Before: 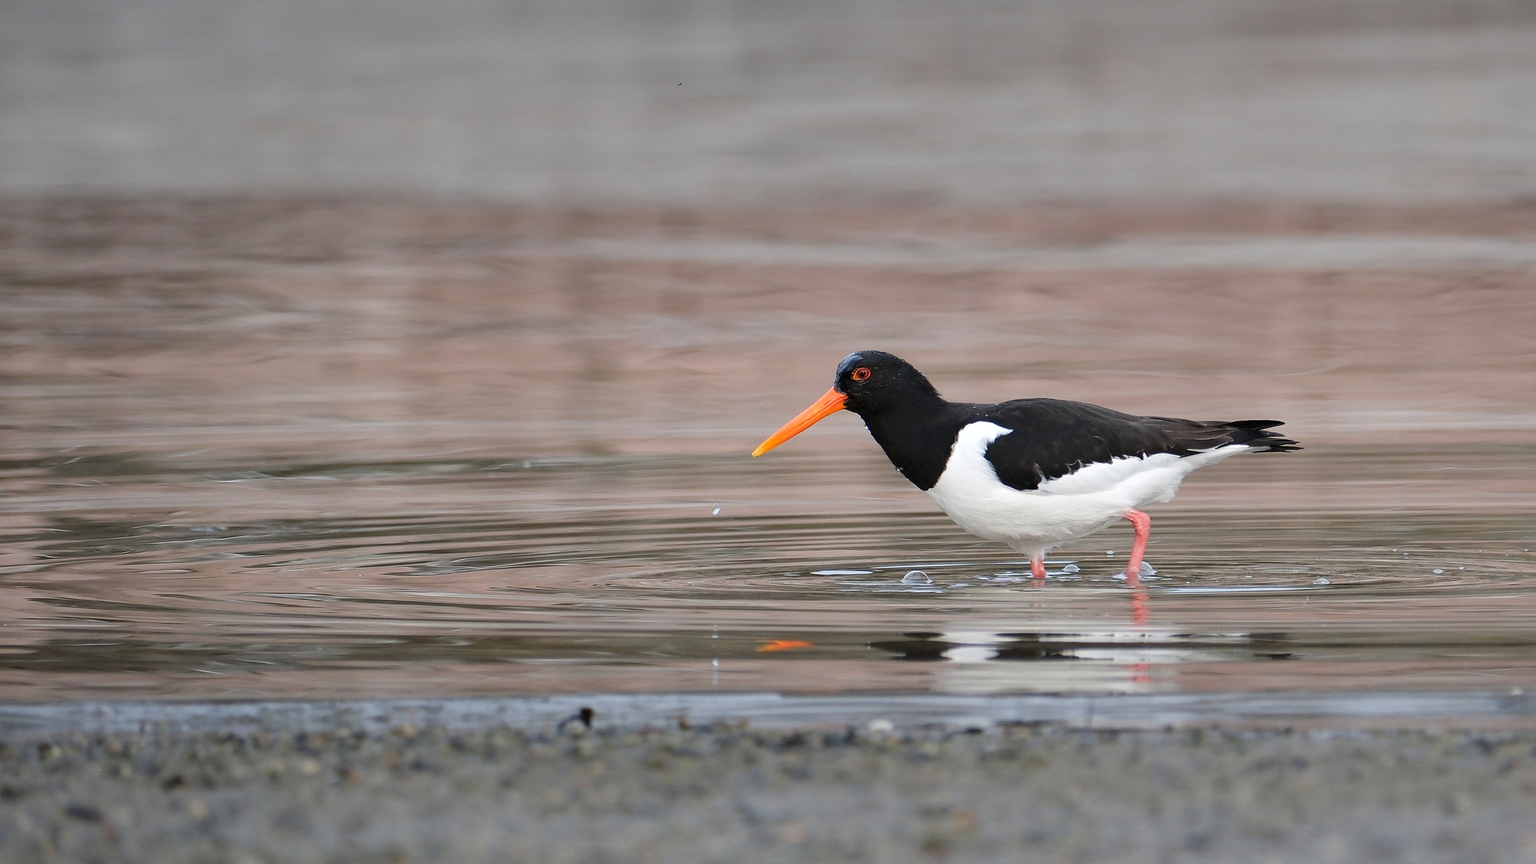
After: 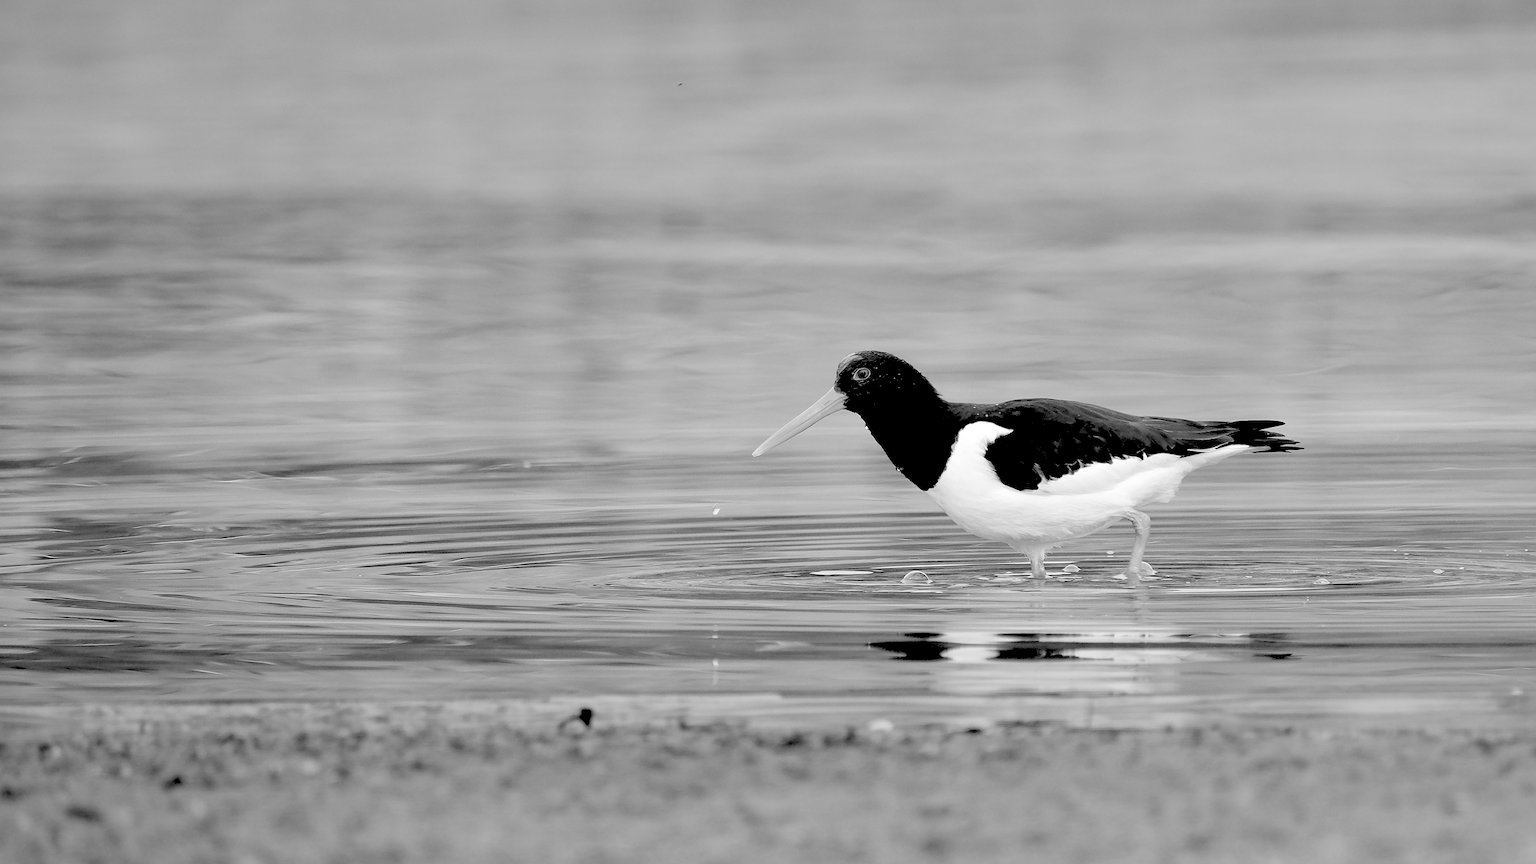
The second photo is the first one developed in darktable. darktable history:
rgb levels: levels [[0.027, 0.429, 0.996], [0, 0.5, 1], [0, 0.5, 1]]
monochrome: on, module defaults
